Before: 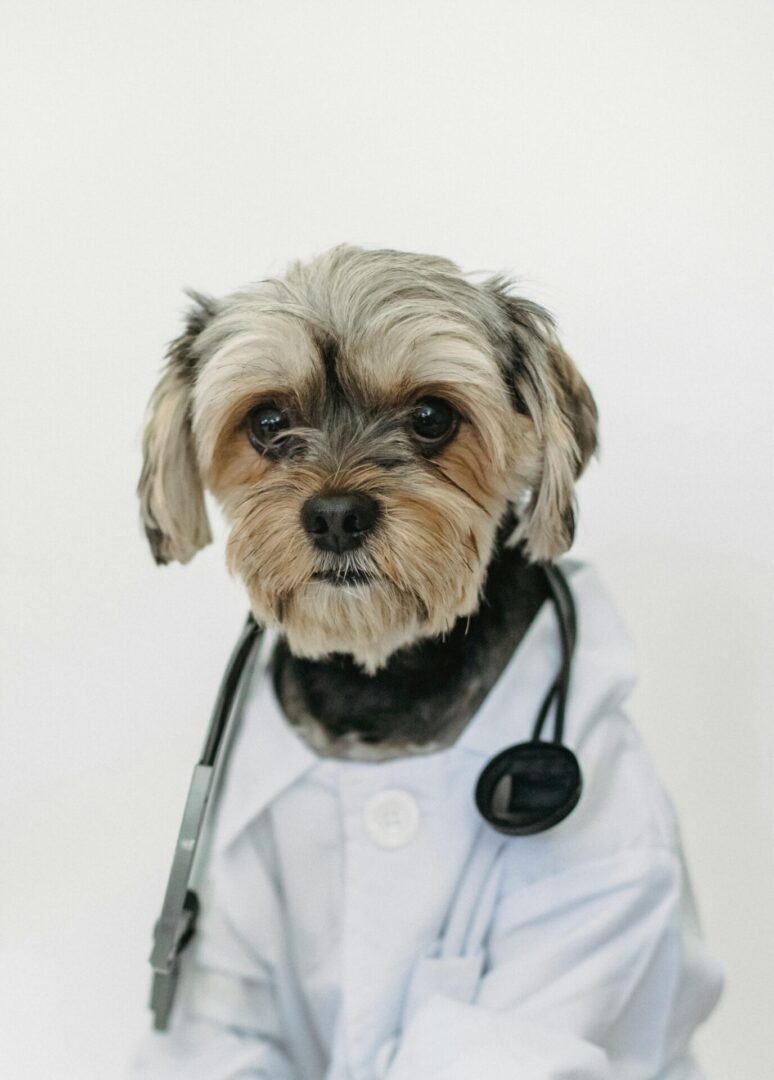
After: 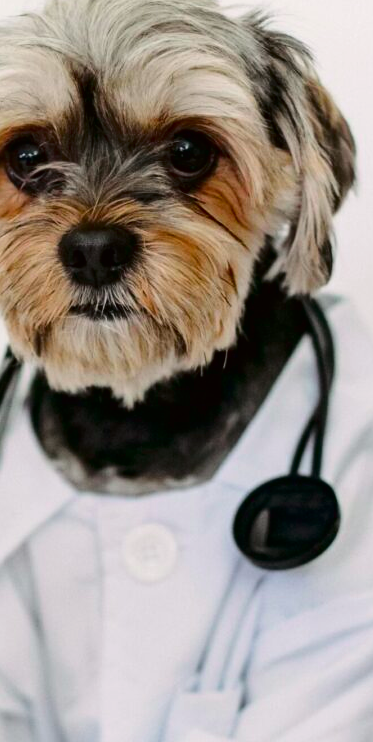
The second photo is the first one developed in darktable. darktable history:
tone curve: curves: ch0 [(0, 0) (0.106, 0.026) (0.275, 0.155) (0.392, 0.314) (0.513, 0.481) (0.657, 0.667) (1, 1)]; ch1 [(0, 0) (0.5, 0.511) (0.536, 0.579) (0.587, 0.69) (1, 1)]; ch2 [(0, 0) (0.5, 0.5) (0.55, 0.552) (0.625, 0.699) (1, 1)], color space Lab, independent channels, preserve colors none
crop: left 31.379%, top 24.658%, right 20.326%, bottom 6.628%
